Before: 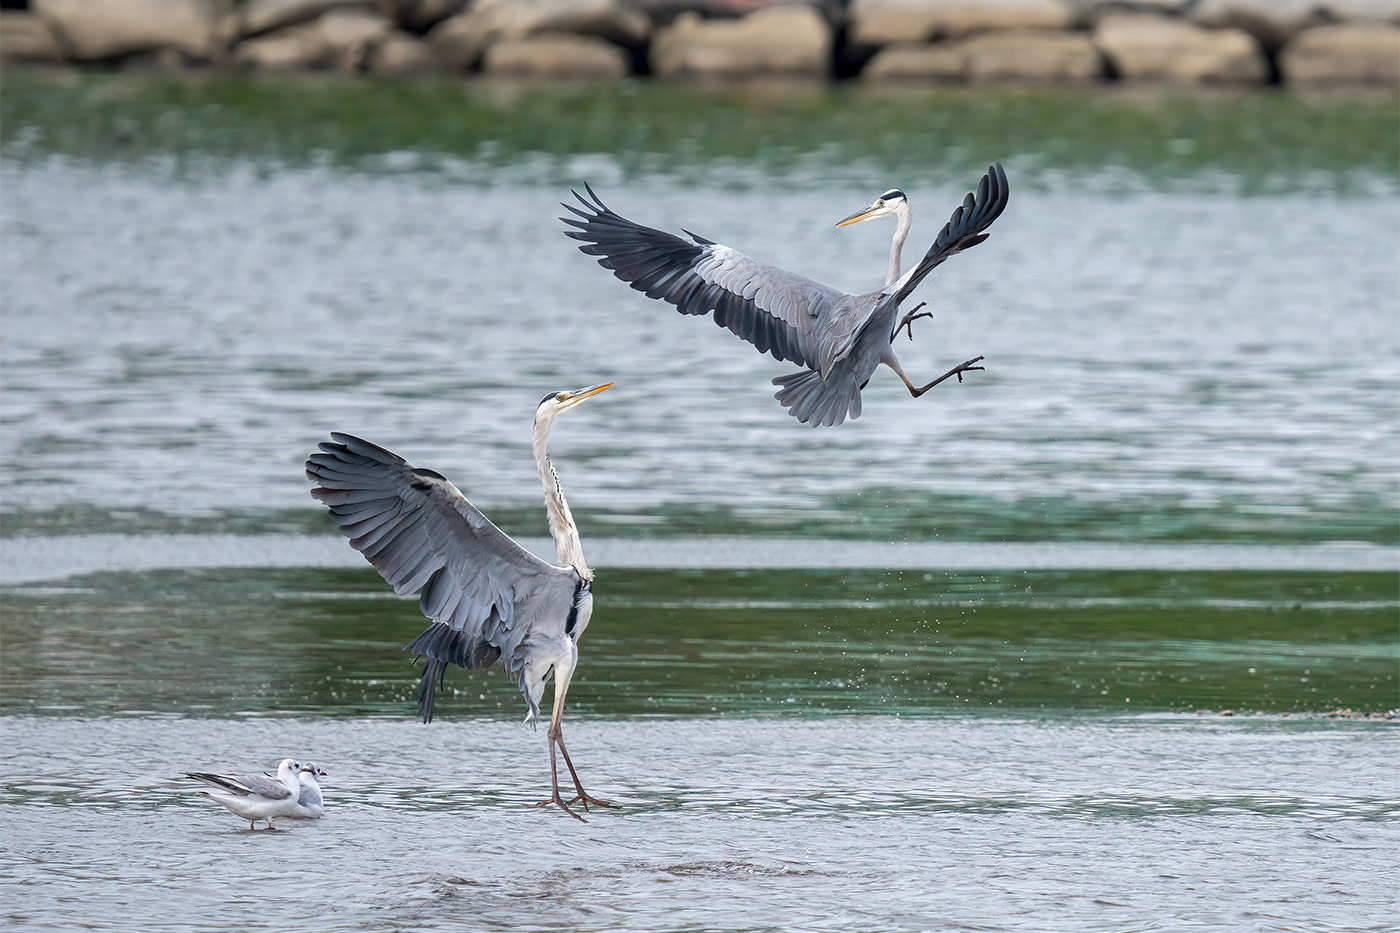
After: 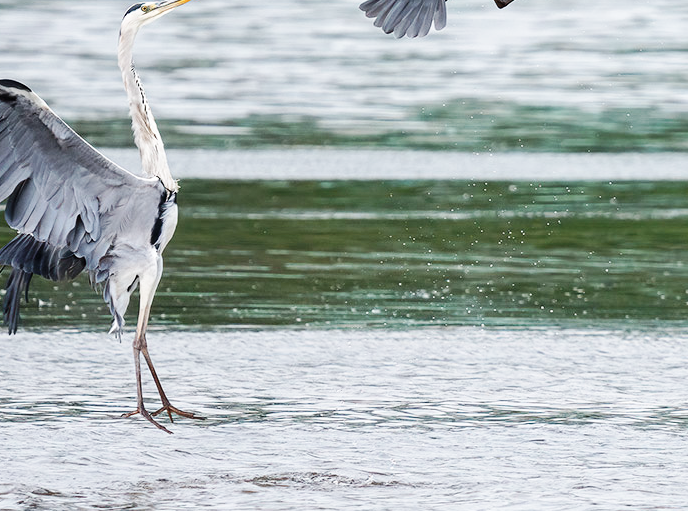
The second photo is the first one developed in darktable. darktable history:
base curve: curves: ch0 [(0, 0) (0.032, 0.025) (0.121, 0.166) (0.206, 0.329) (0.605, 0.79) (1, 1)], preserve colors none
color correction: highlights b* 0.046, saturation 0.768
crop: left 29.683%, top 41.718%, right 20.777%, bottom 3.462%
